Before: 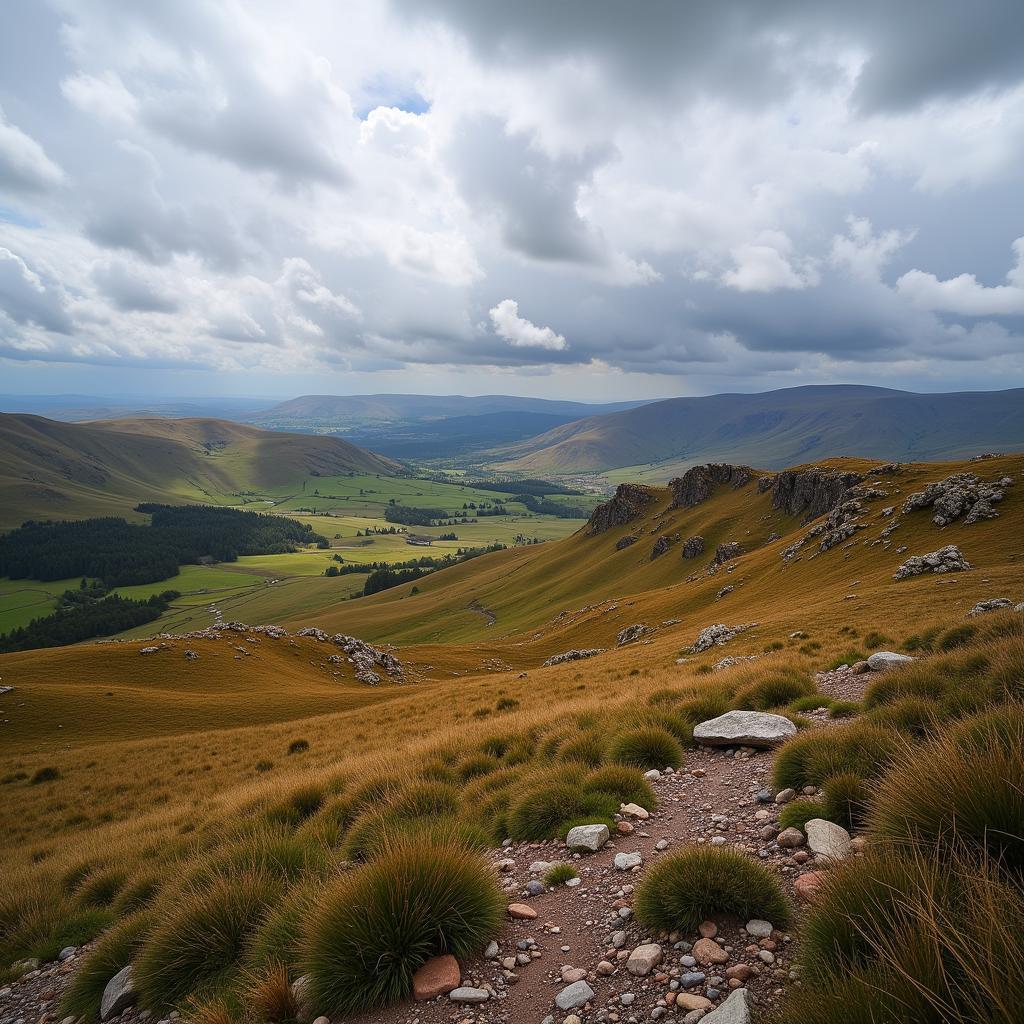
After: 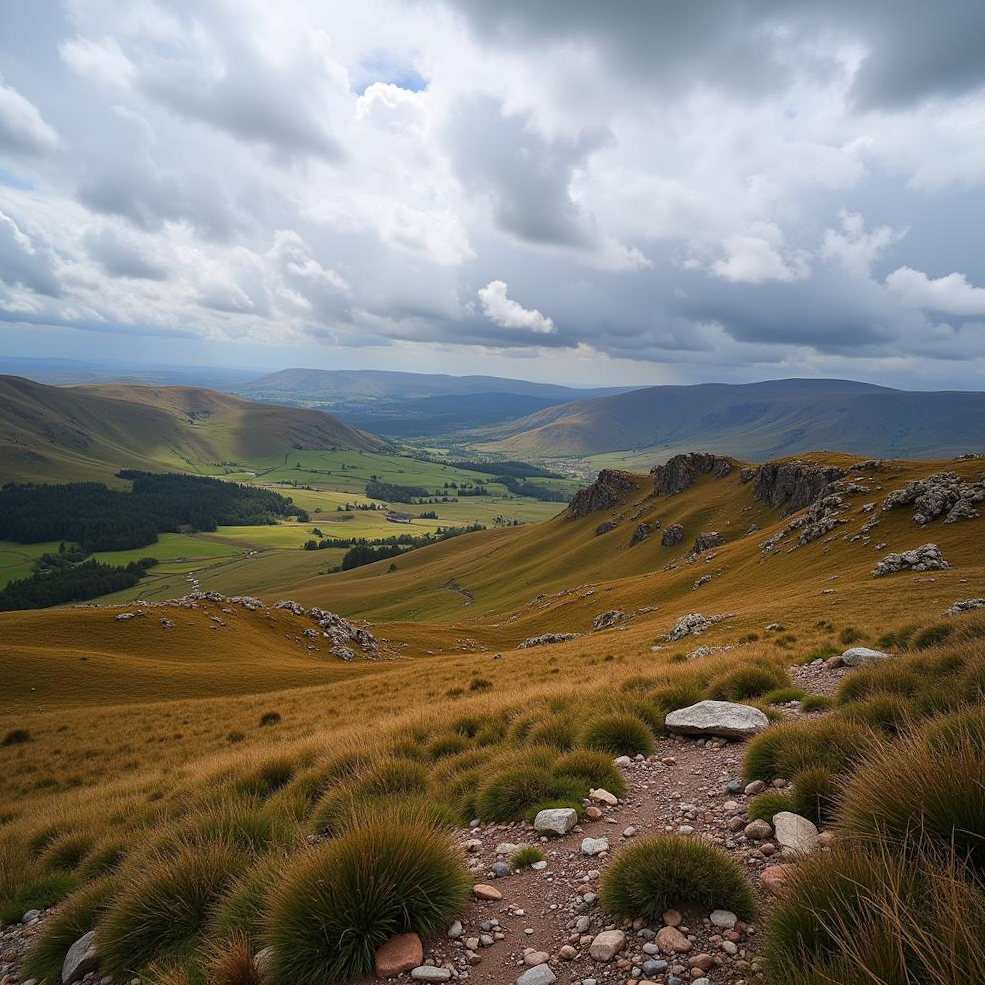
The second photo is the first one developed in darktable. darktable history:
crop and rotate: angle -2.3°
